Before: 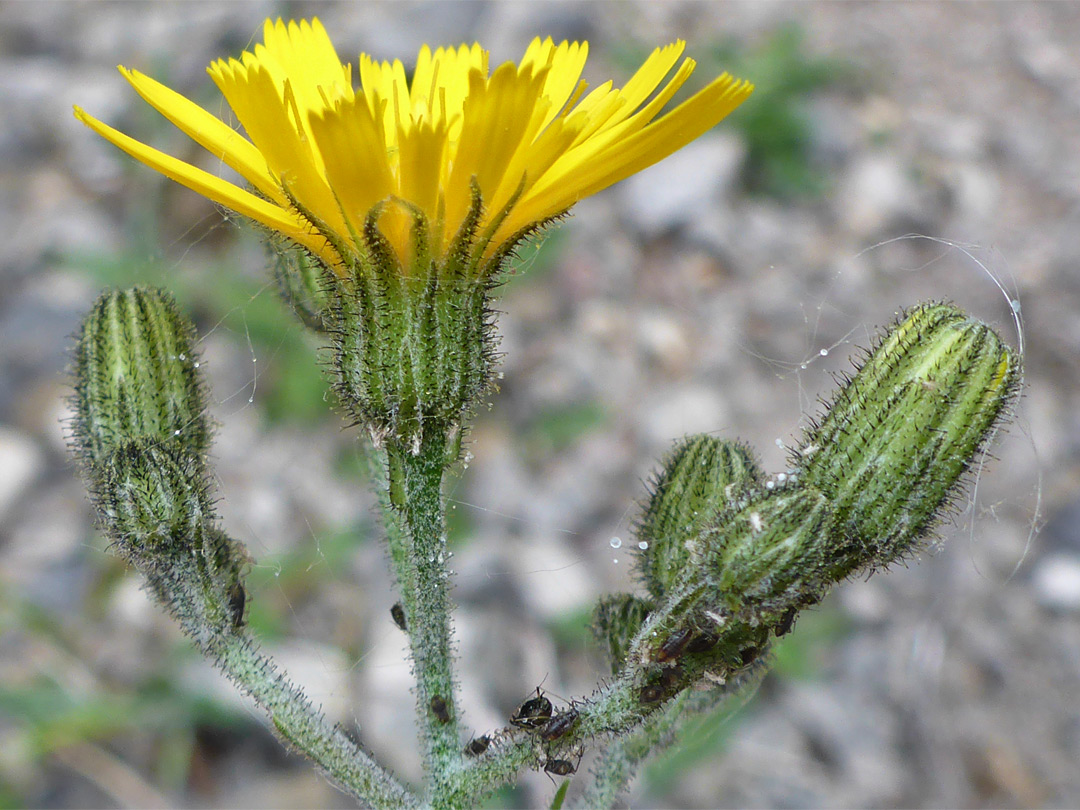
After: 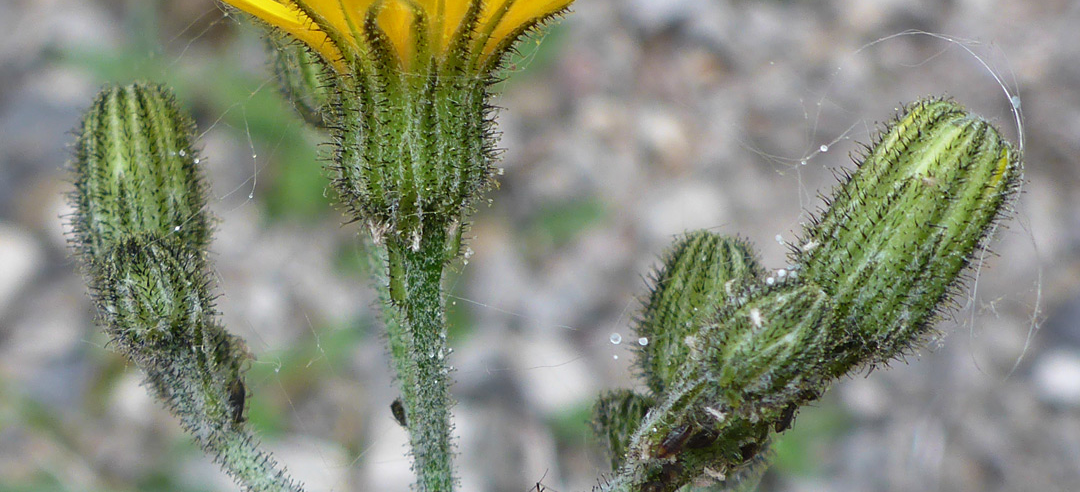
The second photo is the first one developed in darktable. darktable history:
crop and rotate: top 25.226%, bottom 13.924%
